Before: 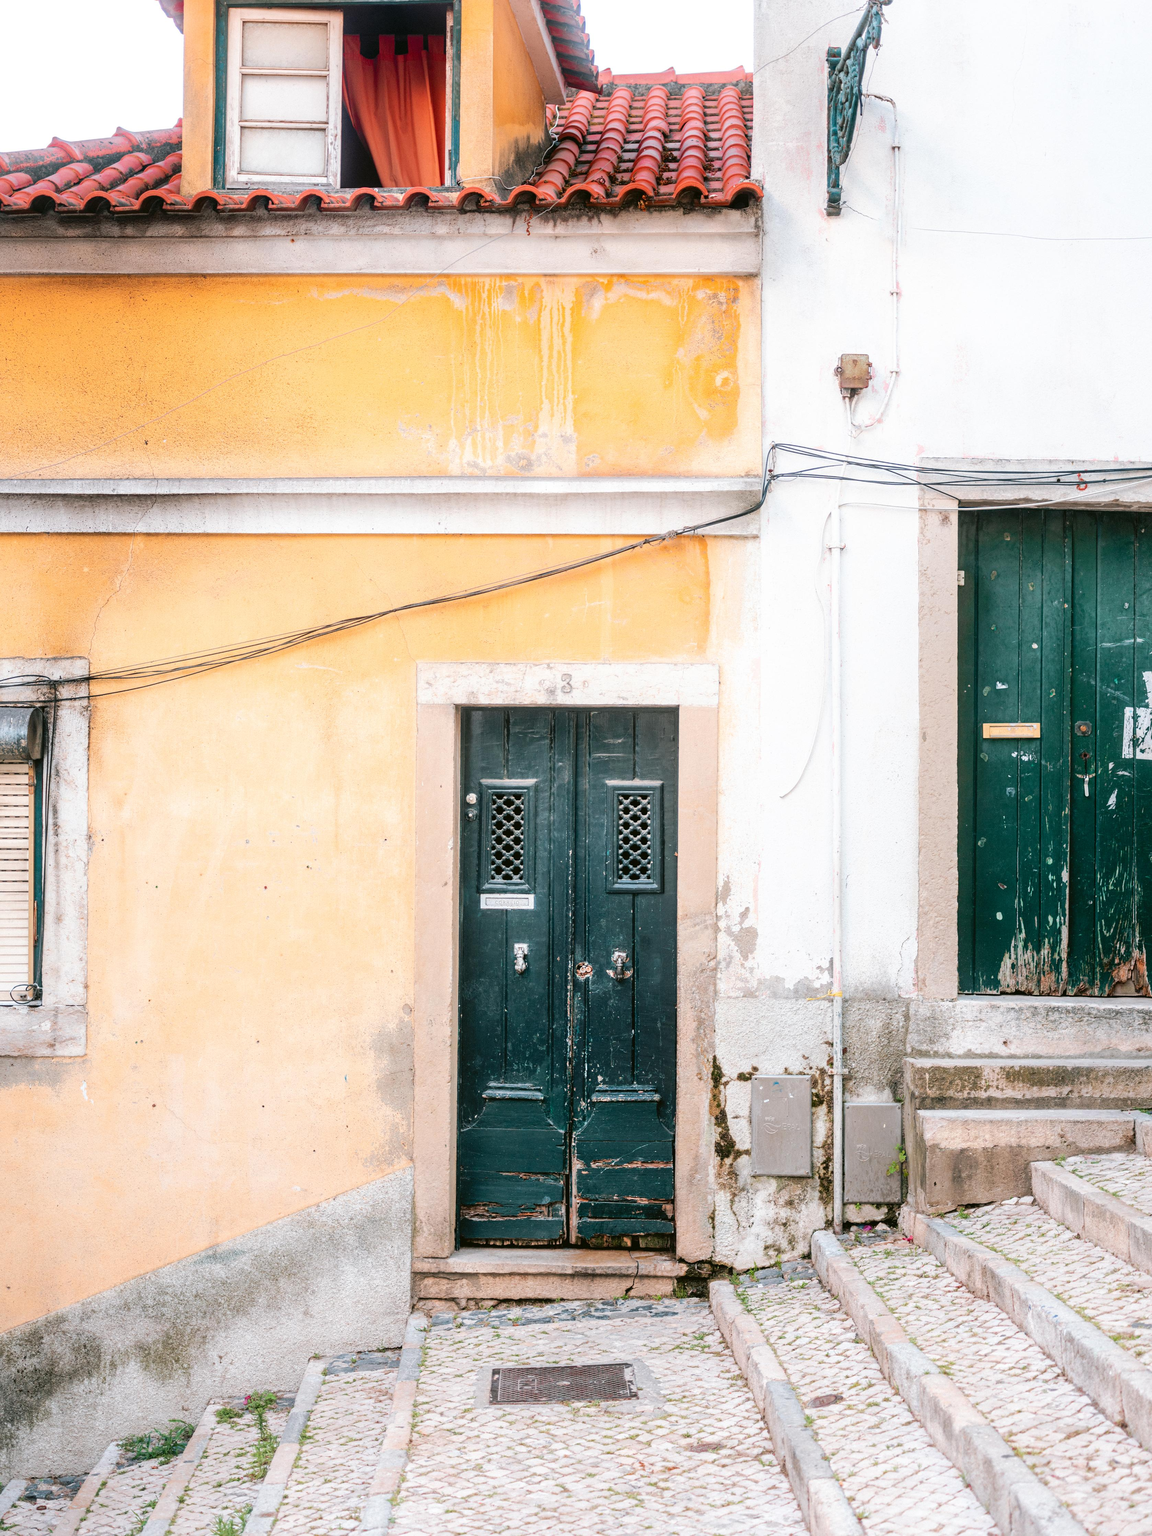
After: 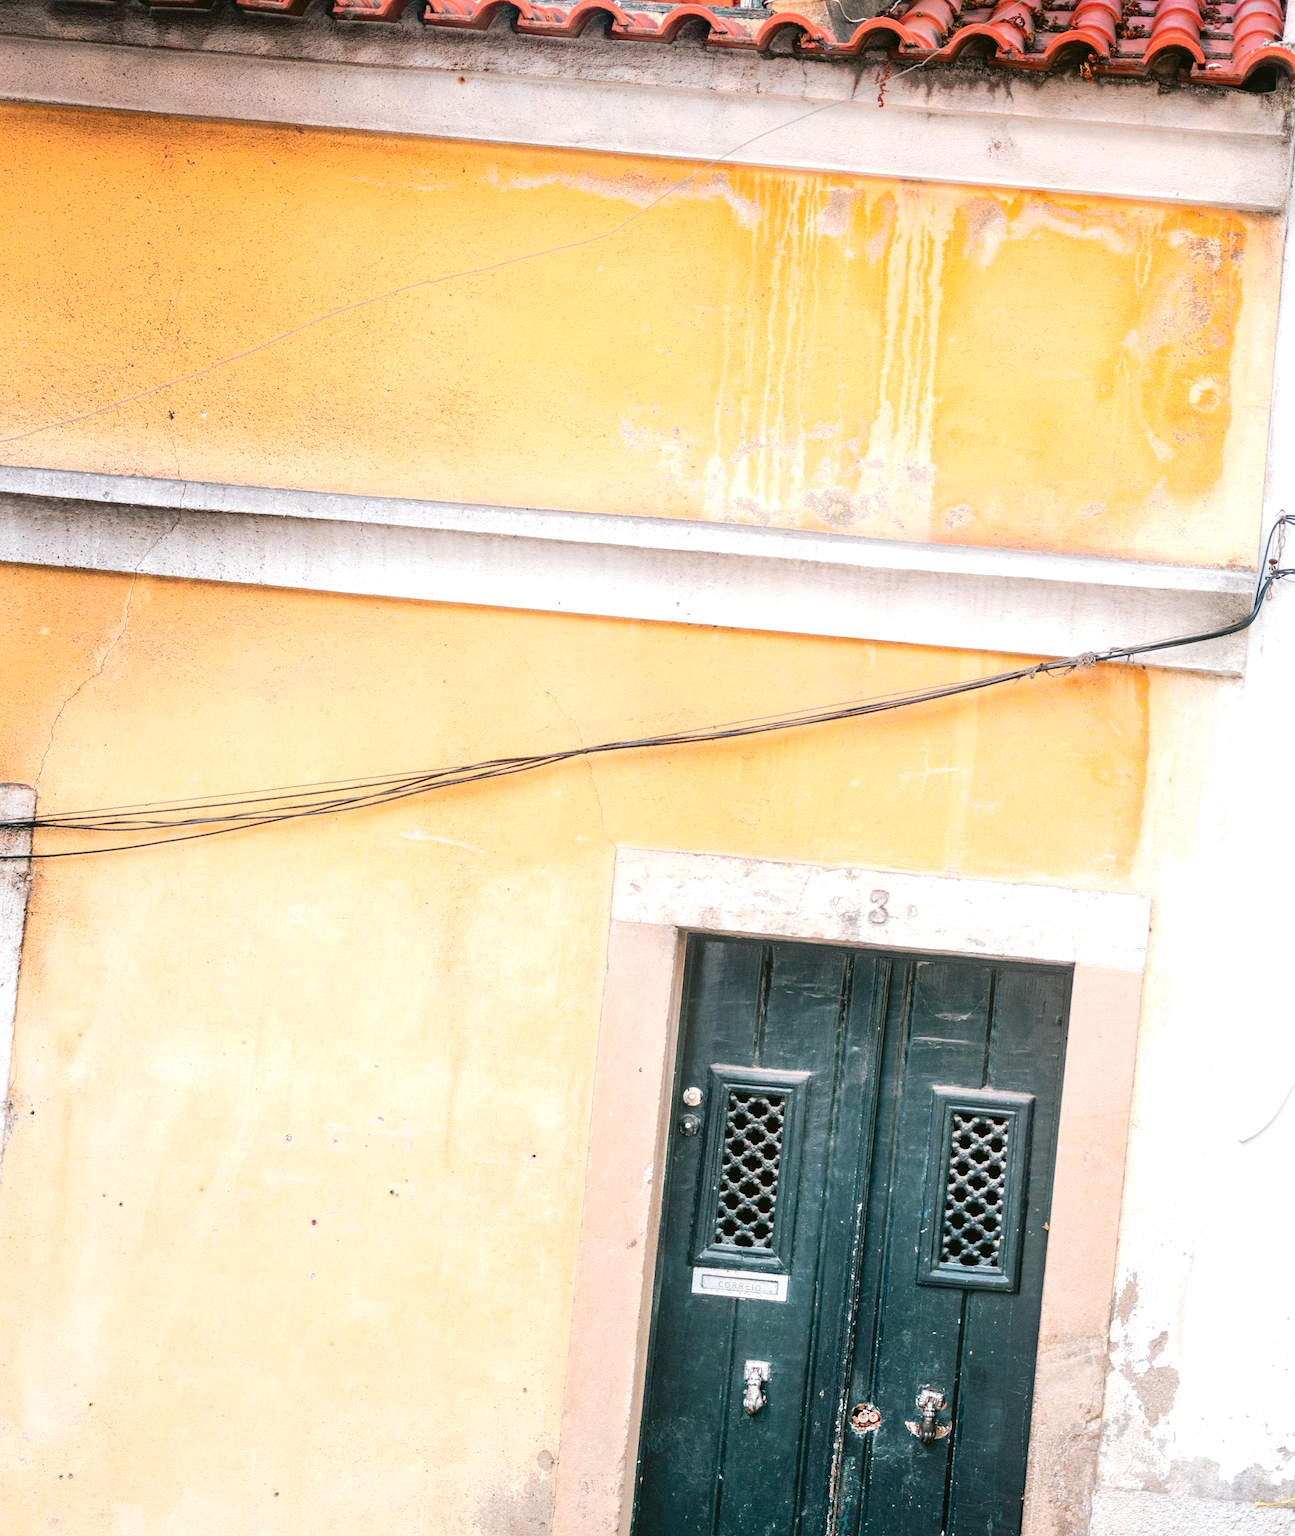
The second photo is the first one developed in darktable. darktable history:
crop and rotate: angle -4.99°, left 2.122%, top 6.945%, right 27.566%, bottom 30.519%
exposure: exposure 0.2 EV, compensate highlight preservation false
